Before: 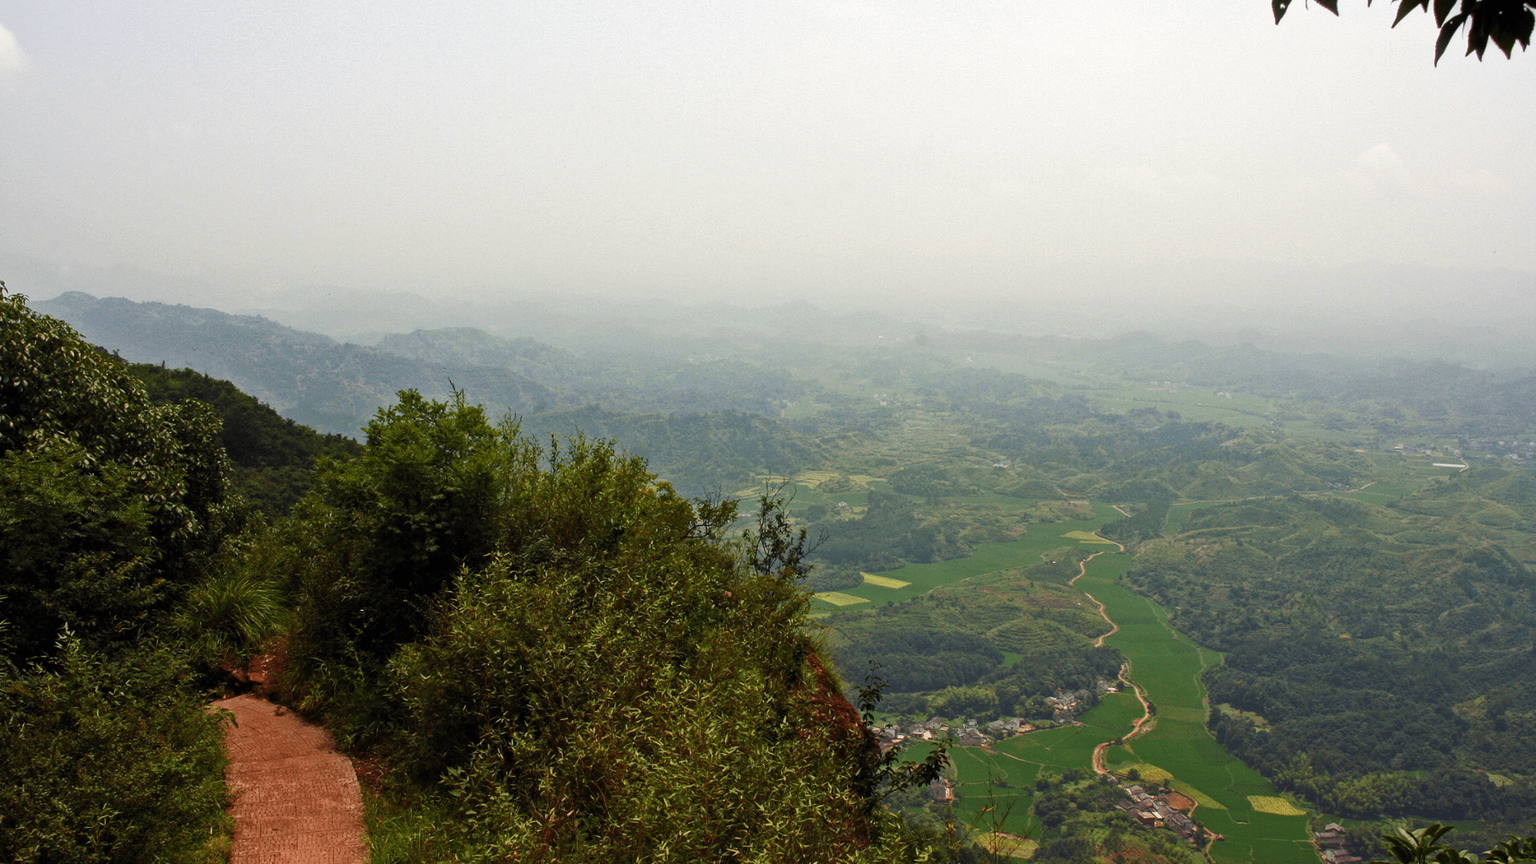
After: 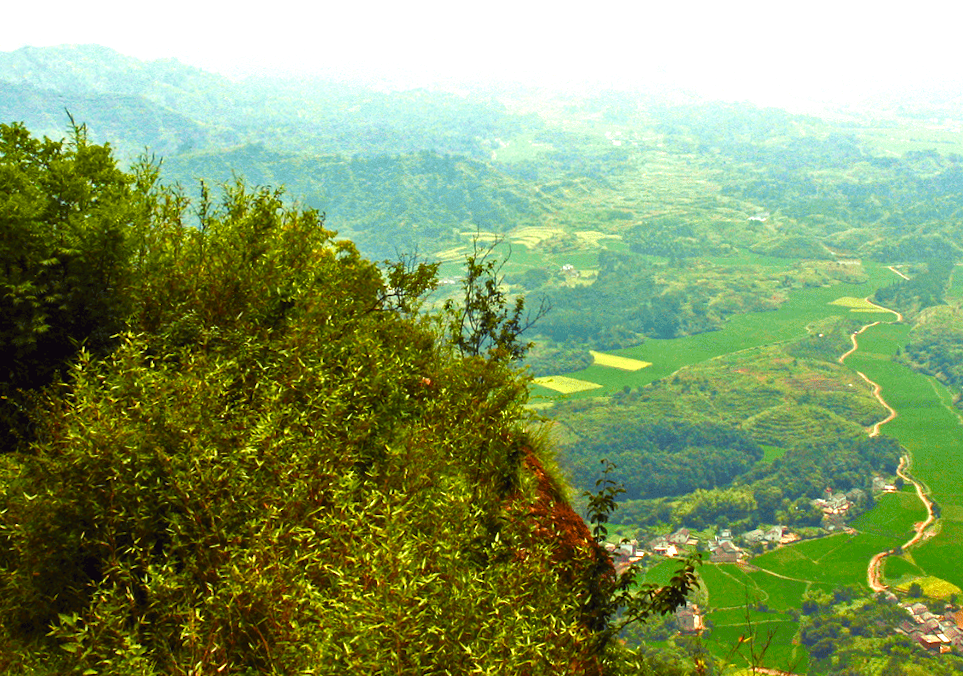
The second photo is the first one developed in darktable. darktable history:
rotate and perspective: rotation -0.013°, lens shift (vertical) -0.027, lens shift (horizontal) 0.178, crop left 0.016, crop right 0.989, crop top 0.082, crop bottom 0.918
crop and rotate: left 29.237%, top 31.152%, right 19.807%
exposure: black level correction 0, exposure 1.379 EV, compensate exposure bias true, compensate highlight preservation false
velvia: on, module defaults
color balance rgb: perceptual saturation grading › global saturation 20%, perceptual saturation grading › highlights -25%, perceptual saturation grading › shadows 50.52%, global vibrance 40.24%
color correction: highlights a* -8, highlights b* 3.1
